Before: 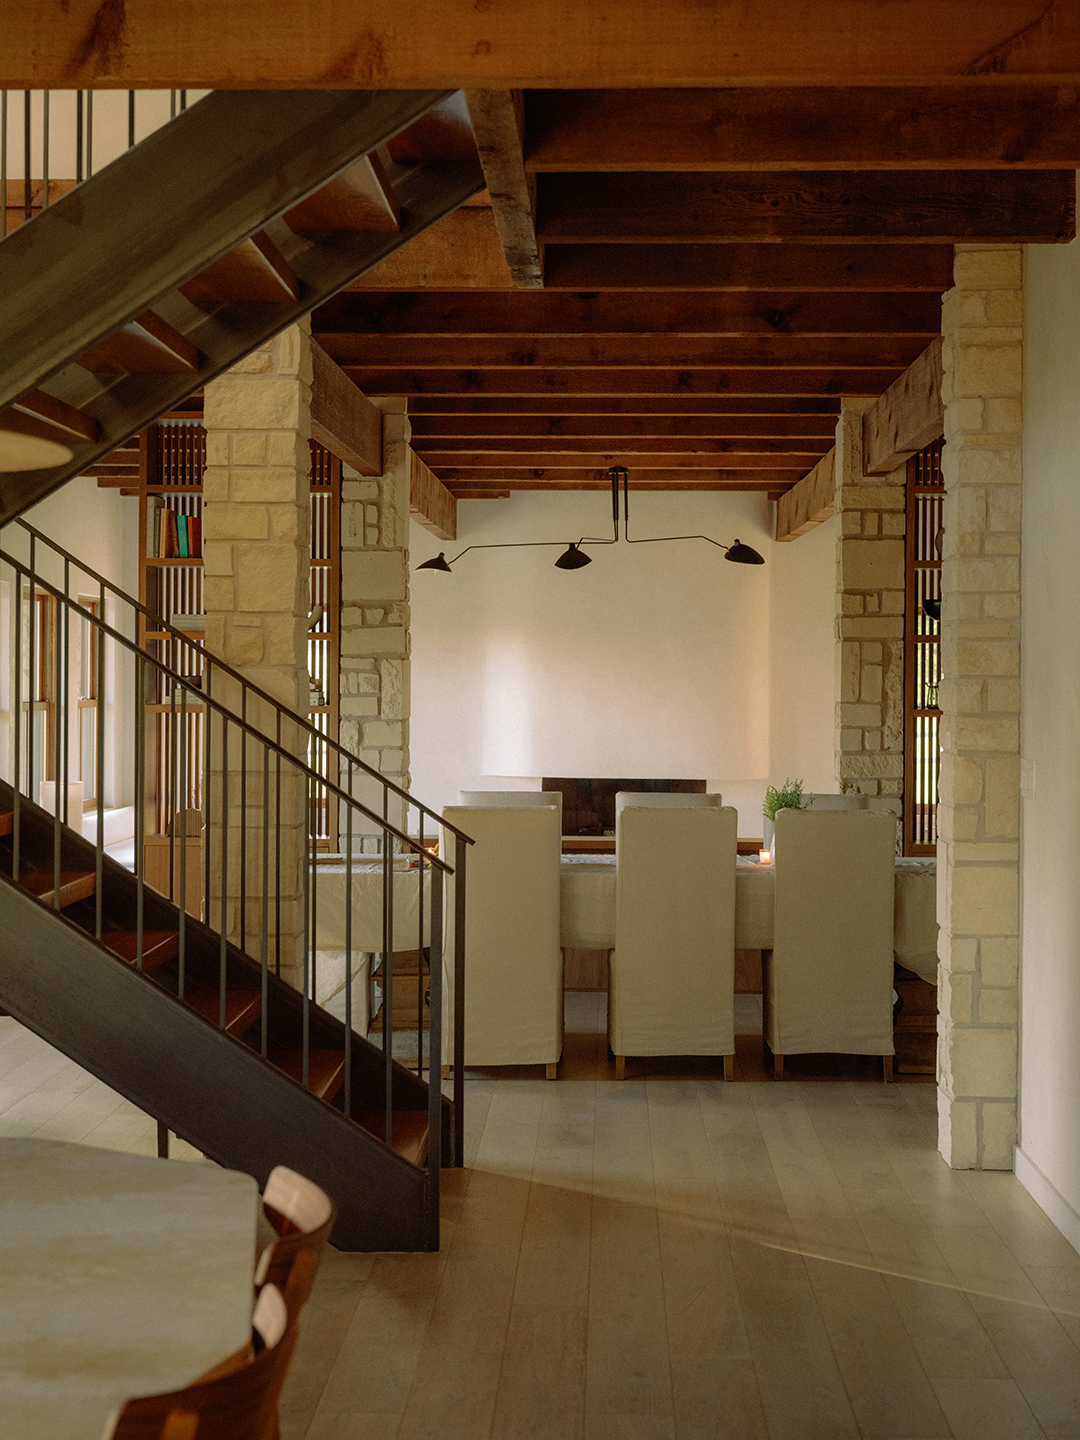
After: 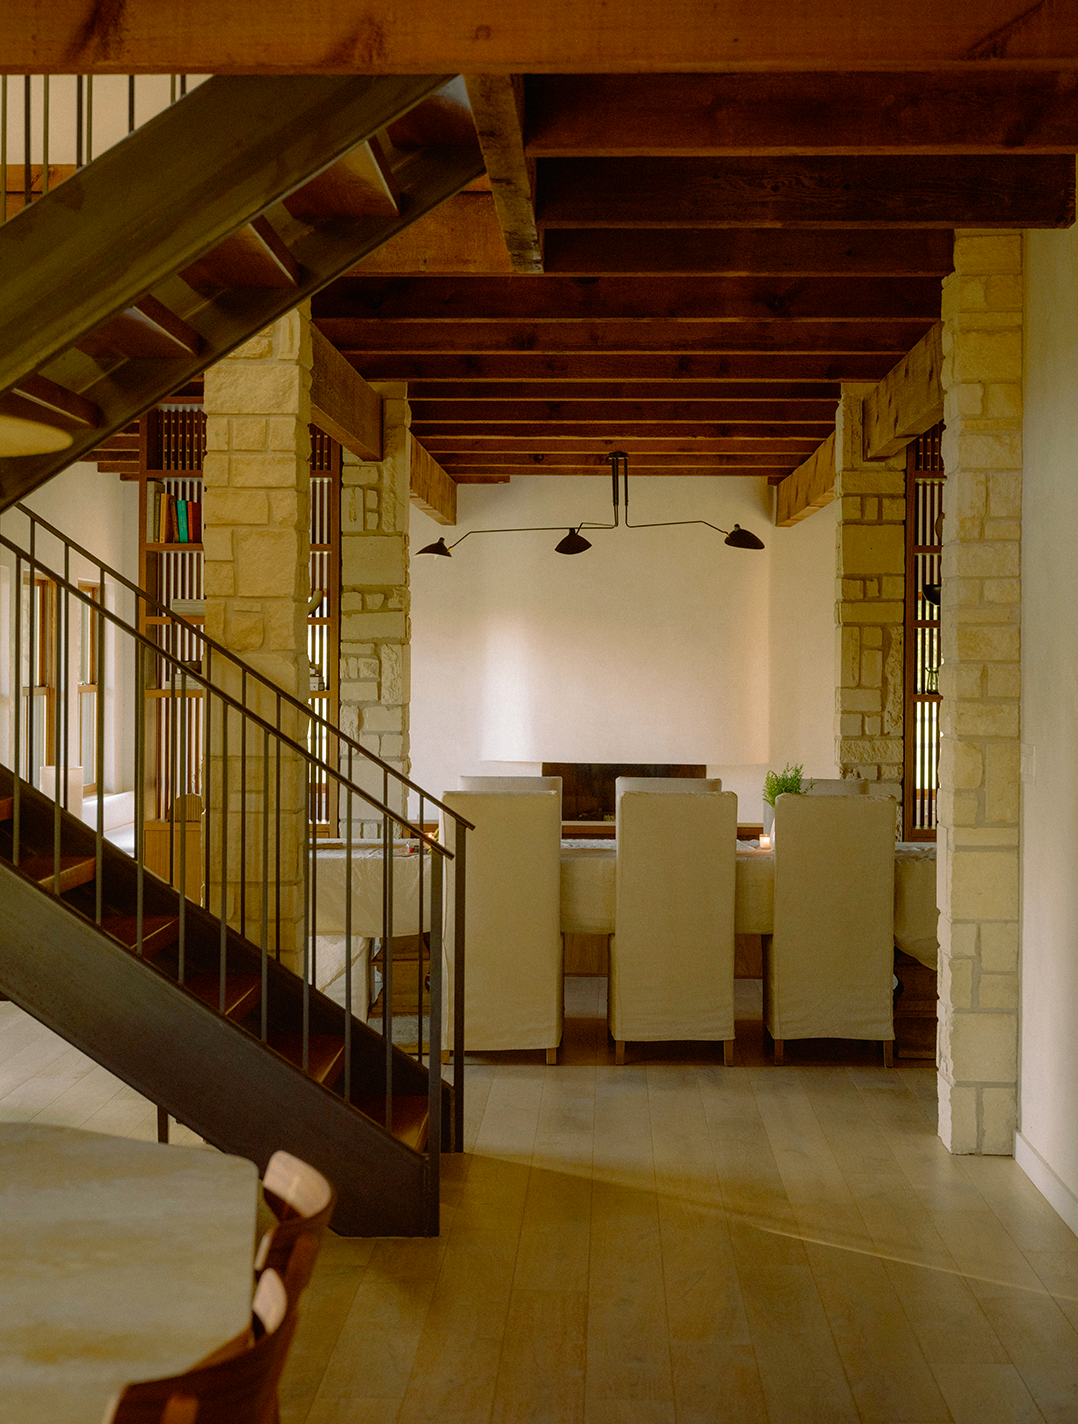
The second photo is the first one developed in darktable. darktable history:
crop: top 1.055%, right 0.098%
color balance rgb: perceptual saturation grading › global saturation 20%, perceptual saturation grading › highlights -25.666%, perceptual saturation grading › shadows 49.354%
